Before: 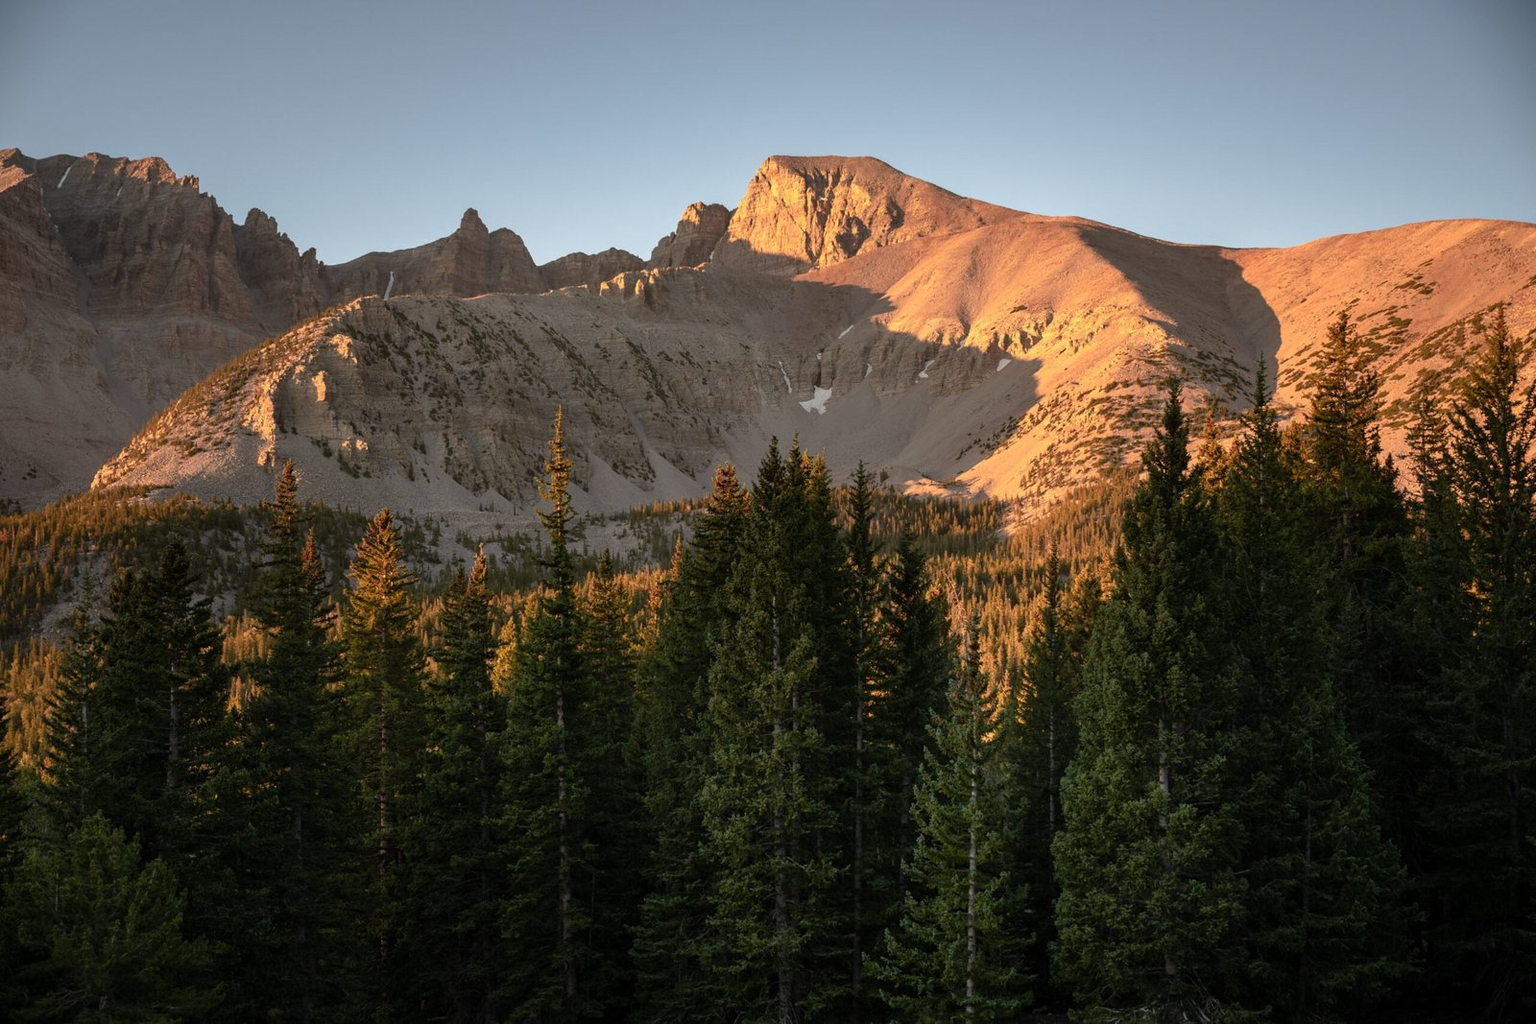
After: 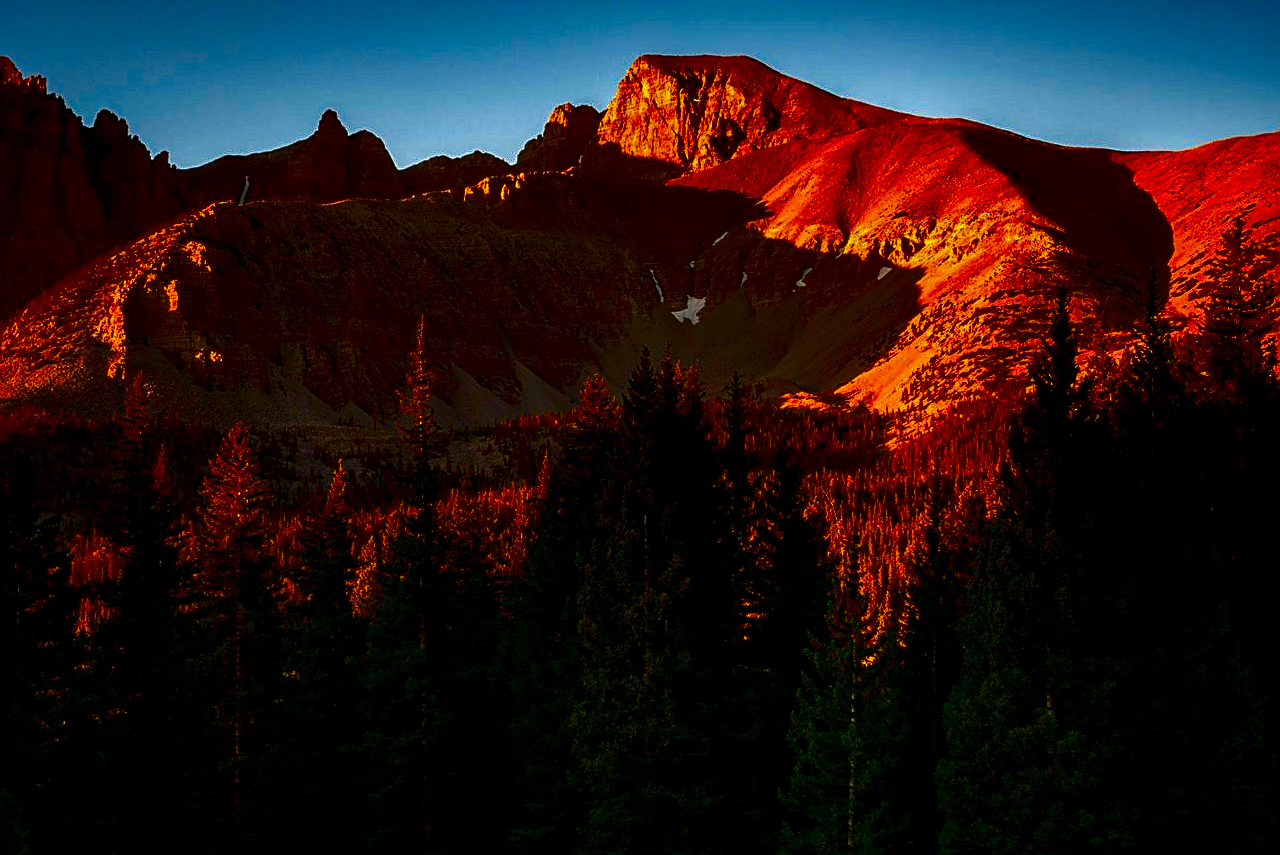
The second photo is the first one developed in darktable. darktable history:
crop and rotate: left 10.117%, top 10.07%, right 9.838%, bottom 9.772%
color balance rgb: perceptual saturation grading › global saturation 30.092%, global vibrance 20%
contrast brightness saturation: brightness -0.982, saturation 0.989
sharpen: on, module defaults
exposure: black level correction 0.009, compensate highlight preservation false
local contrast: highlights 79%, shadows 56%, detail 175%, midtone range 0.435
